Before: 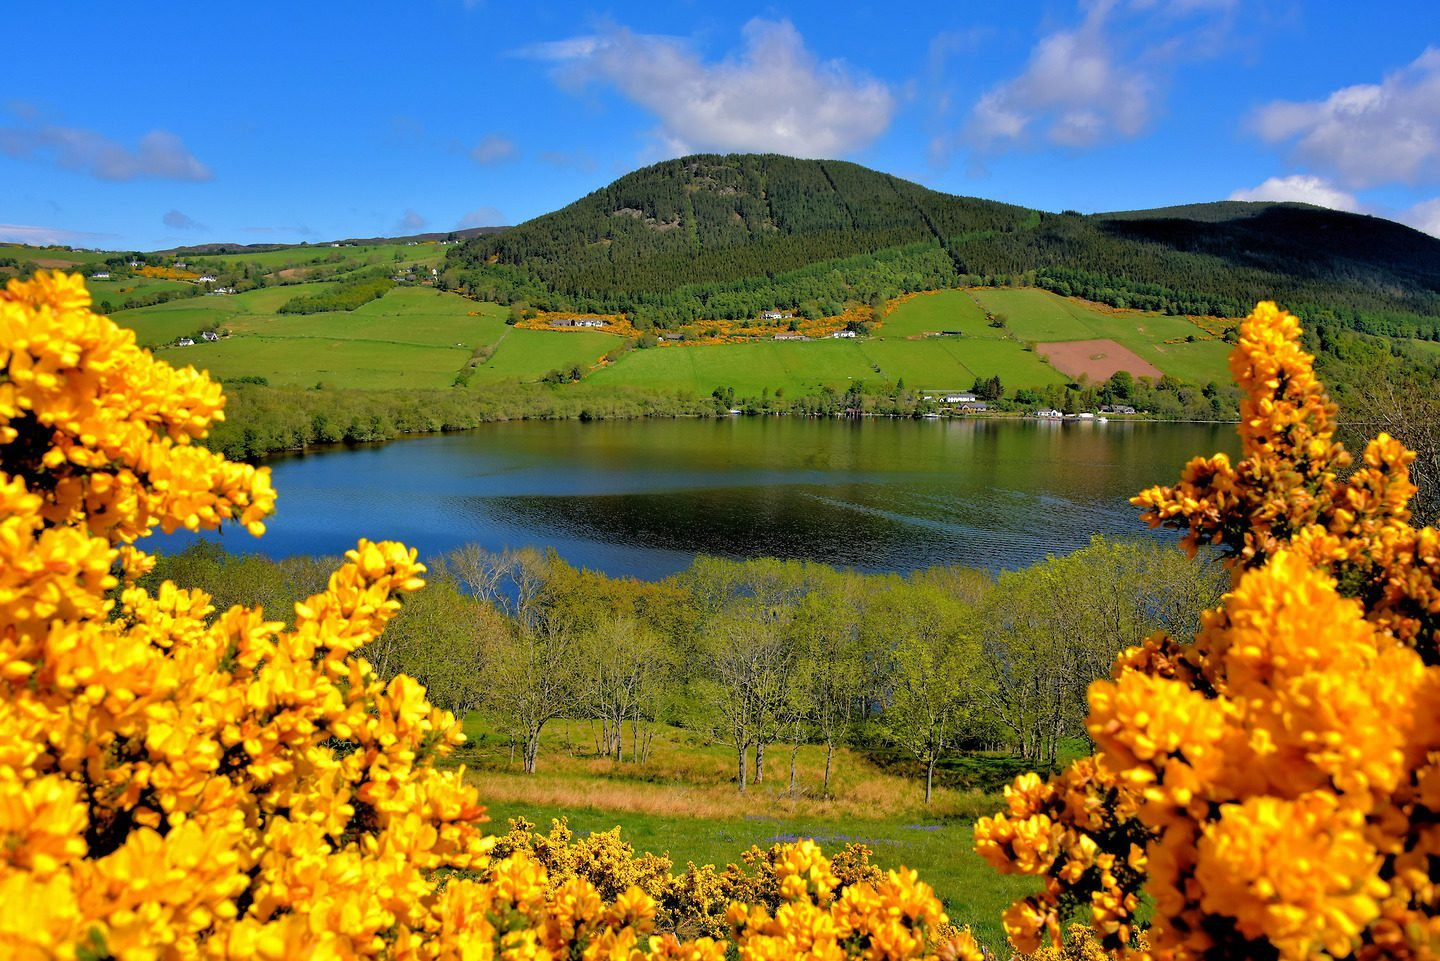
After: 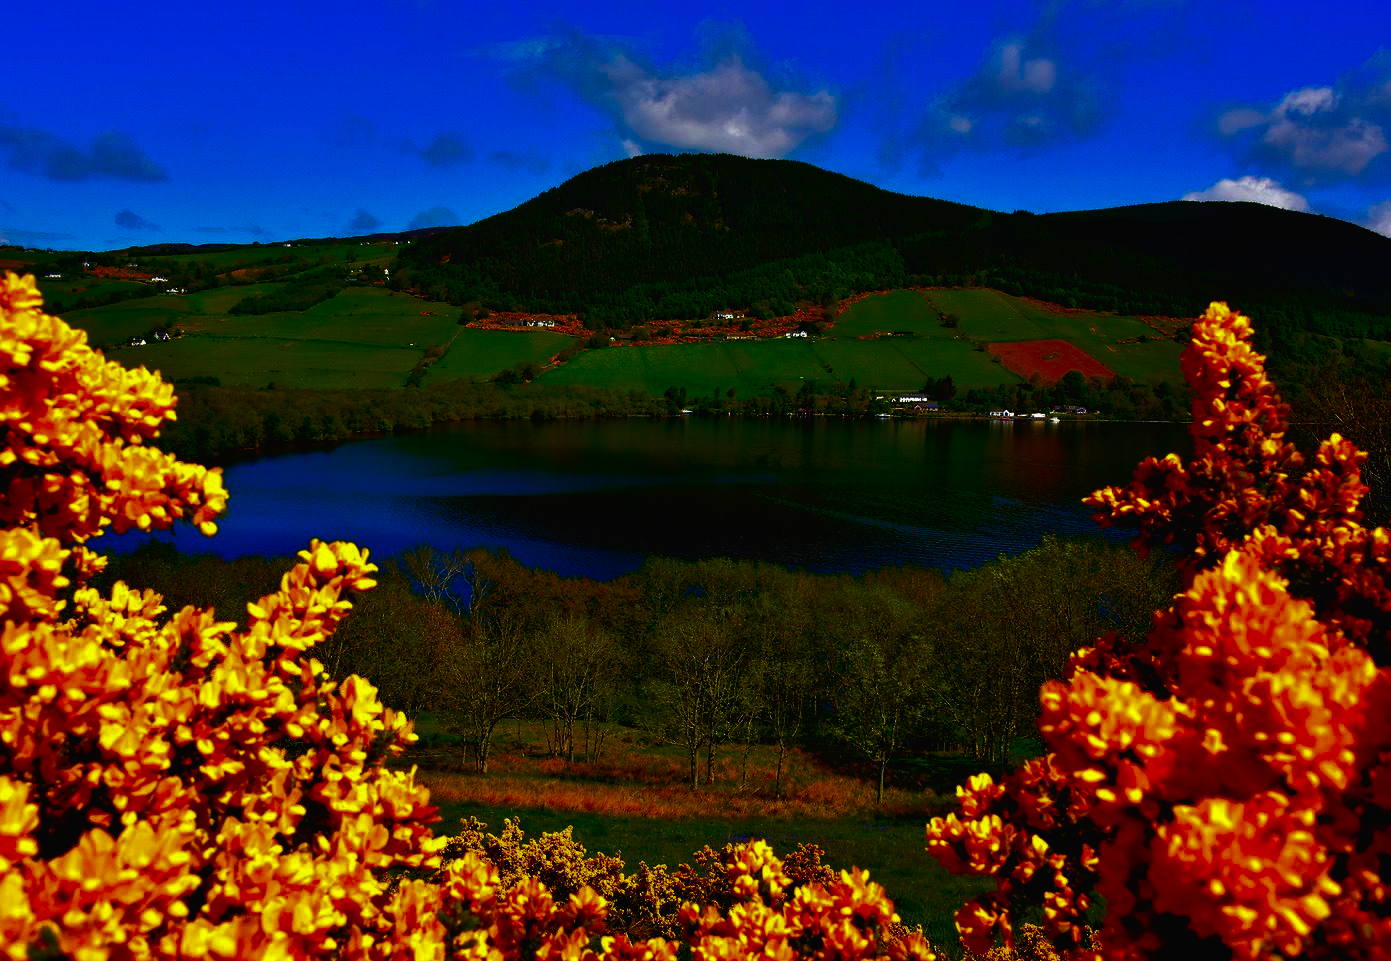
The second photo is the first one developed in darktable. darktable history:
exposure: compensate exposure bias true, compensate highlight preservation false
contrast brightness saturation: contrast 0.086, brightness -0.602, saturation 0.17
base curve: curves: ch0 [(0, 0.02) (0.083, 0.036) (1, 1)], preserve colors none
crop and rotate: left 3.367%
color balance rgb: shadows fall-off 100.849%, linear chroma grading › global chroma 15.293%, perceptual saturation grading › global saturation 0.22%, mask middle-gray fulcrum 21.912%, global vibrance 15.922%, saturation formula JzAzBz (2021)
